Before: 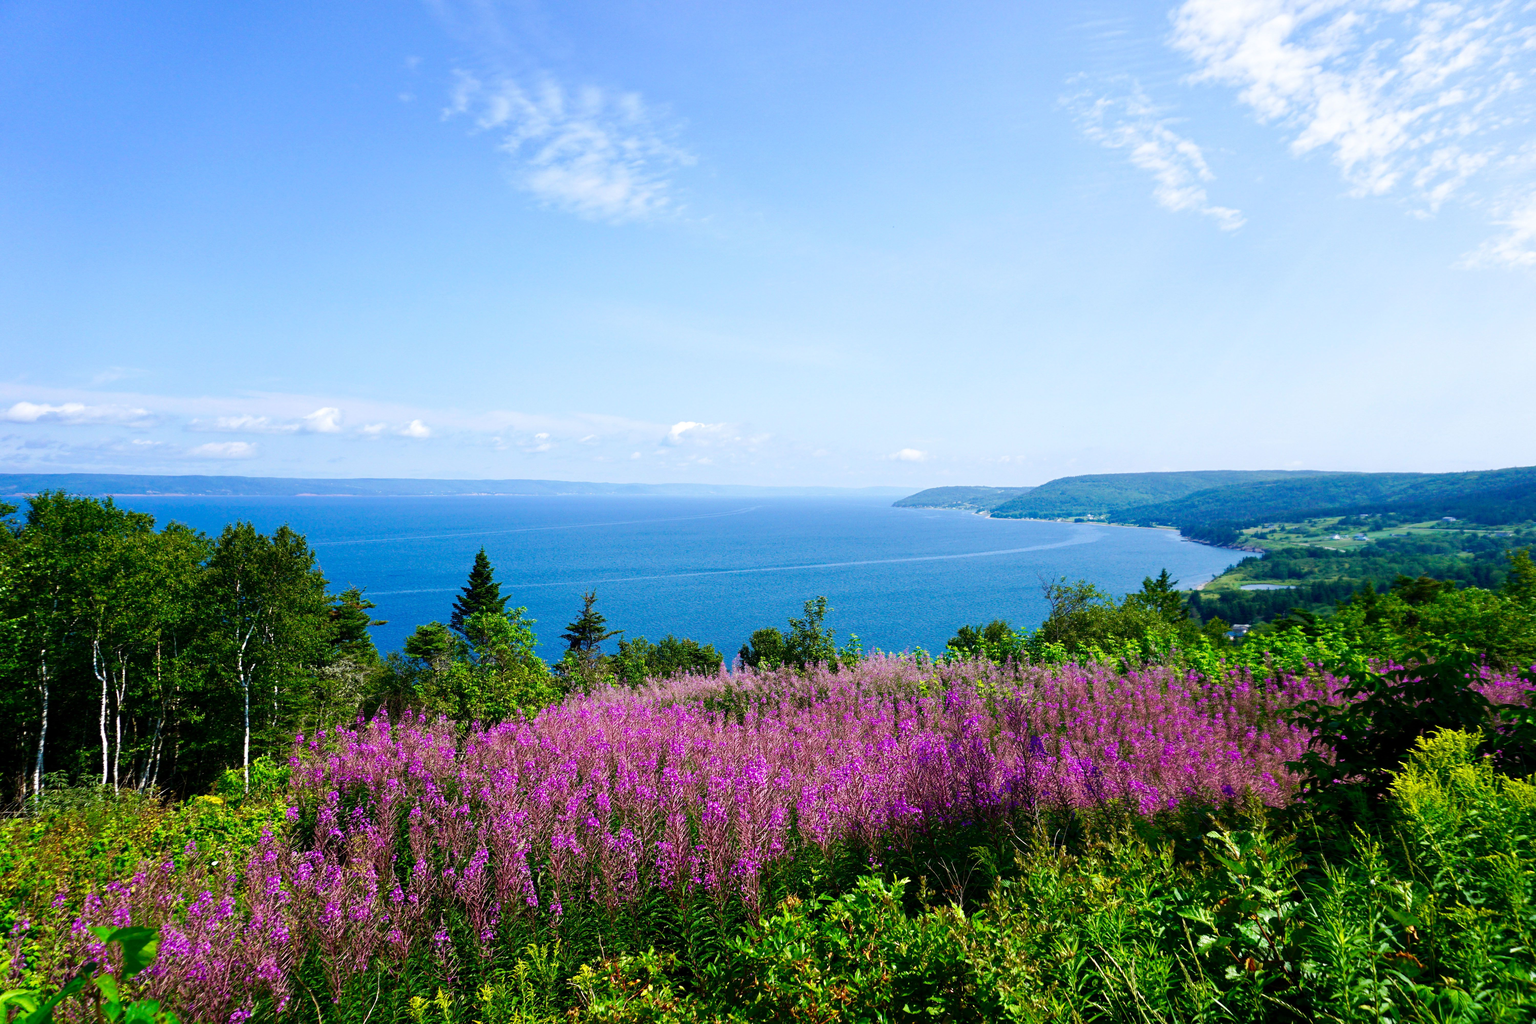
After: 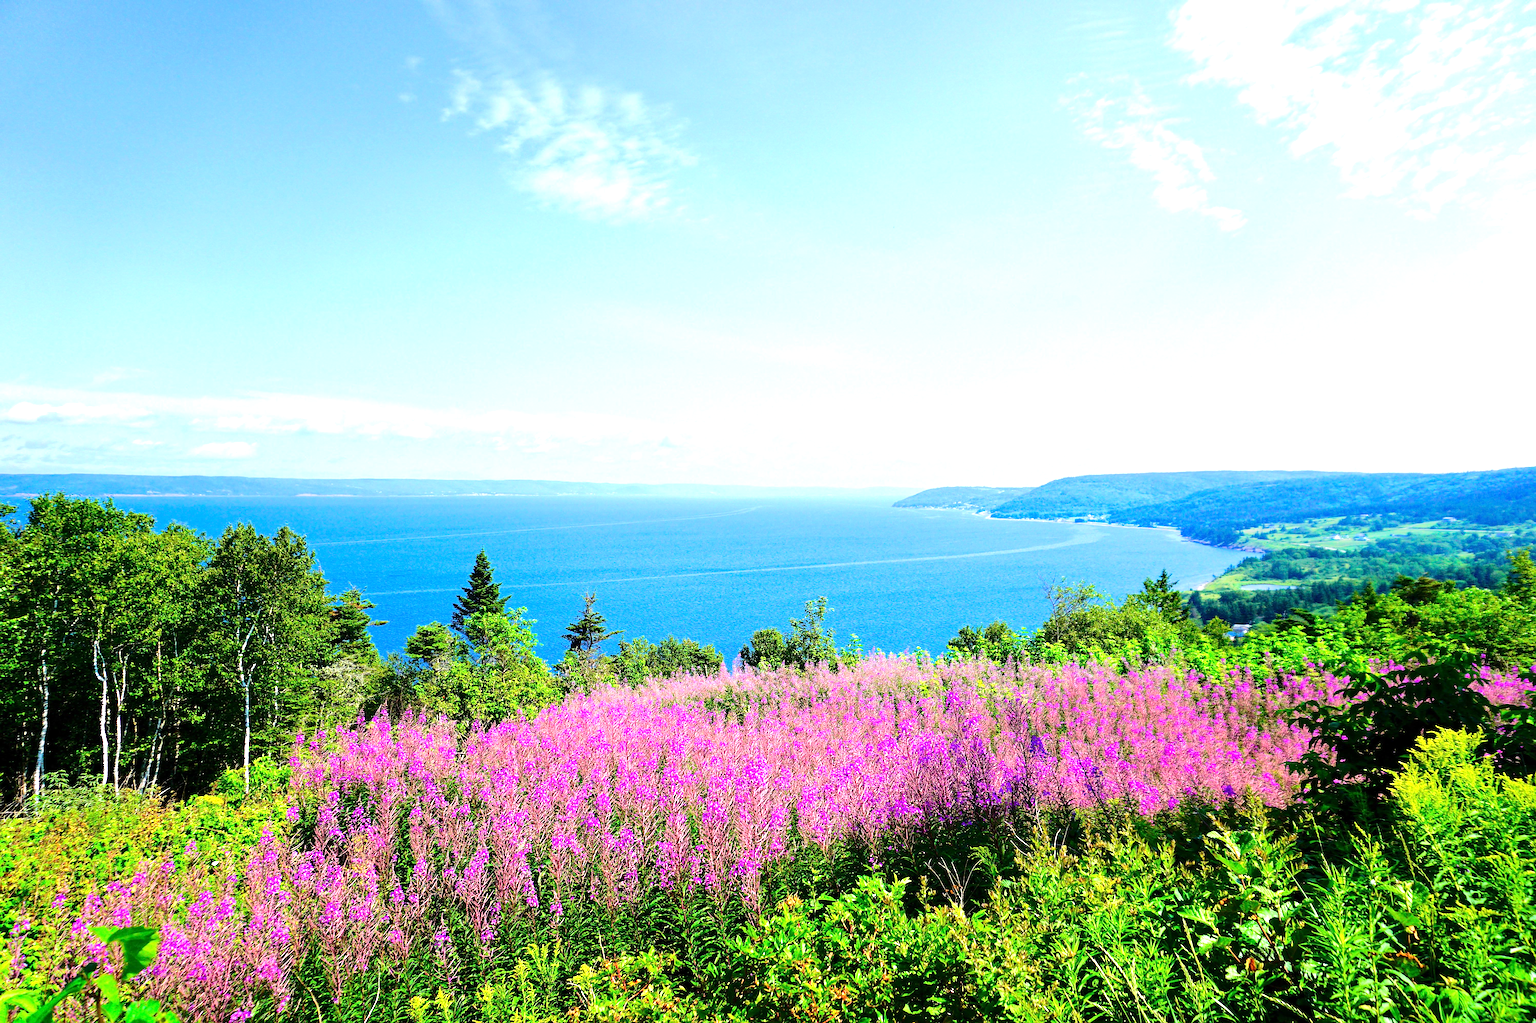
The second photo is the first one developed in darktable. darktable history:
sharpen: on, module defaults
exposure: exposure 0.652 EV, compensate exposure bias true, compensate highlight preservation false
tone equalizer: -7 EV 0.148 EV, -6 EV 0.609 EV, -5 EV 1.19 EV, -4 EV 1.32 EV, -3 EV 1.18 EV, -2 EV 0.6 EV, -1 EV 0.157 EV, edges refinement/feathering 500, mask exposure compensation -1.57 EV, preserve details no
